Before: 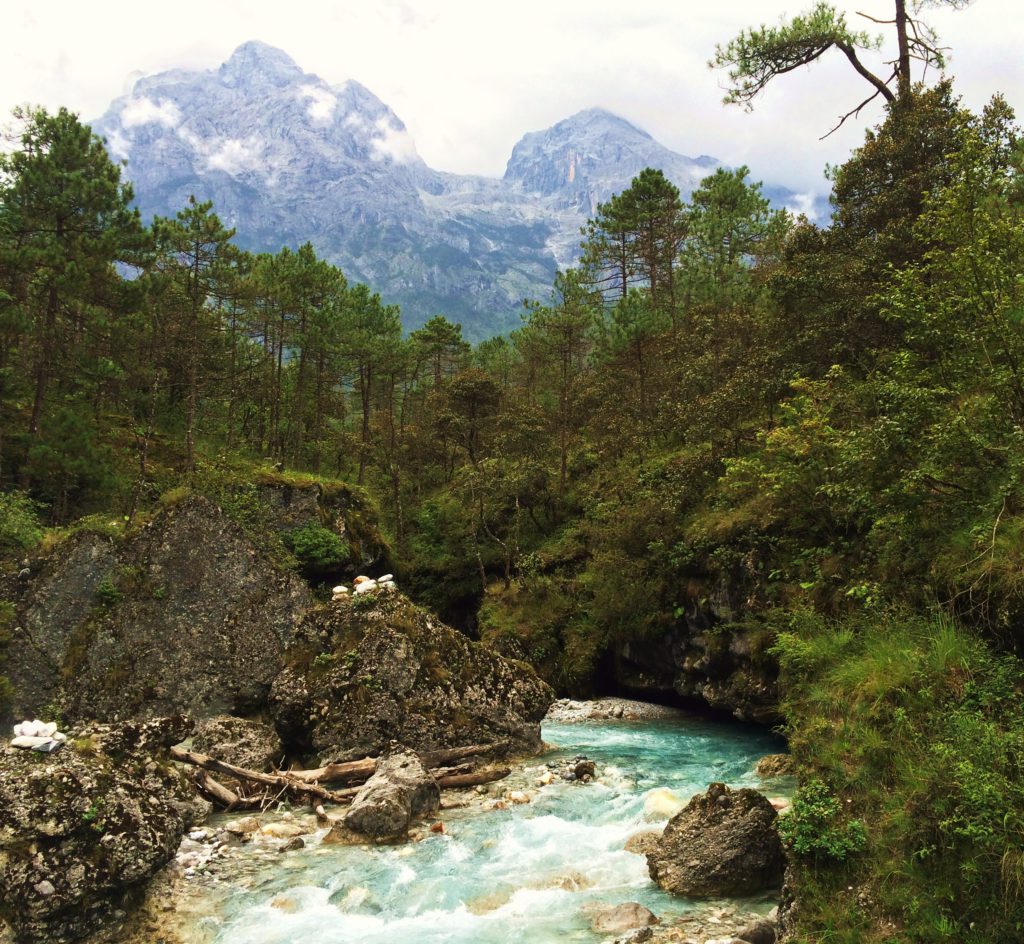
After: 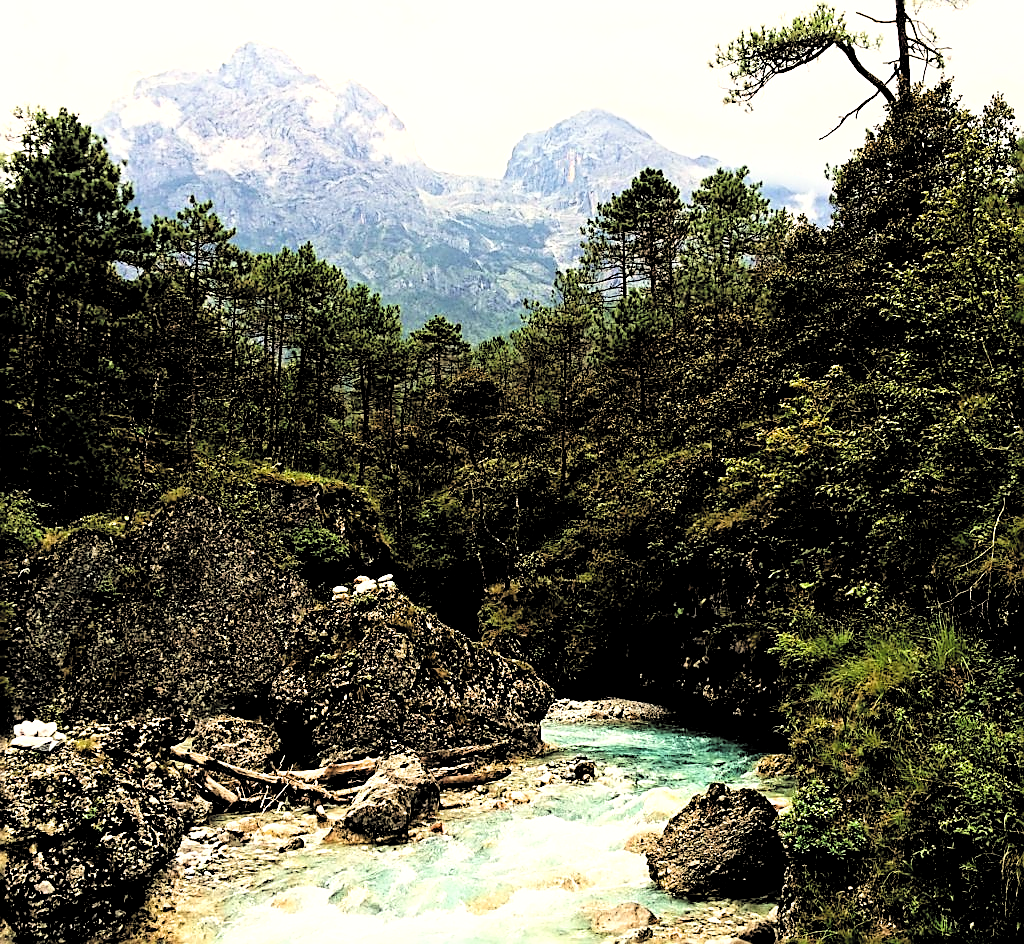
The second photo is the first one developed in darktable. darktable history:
sharpen: radius 1.685, amount 1.294
filmic rgb: middle gray luminance 13.55%, black relative exposure -1.97 EV, white relative exposure 3.1 EV, threshold 6 EV, target black luminance 0%, hardness 1.79, latitude 59.23%, contrast 1.728, highlights saturation mix 5%, shadows ↔ highlights balance -37.52%, add noise in highlights 0, color science v3 (2019), use custom middle-gray values true, iterations of high-quality reconstruction 0, contrast in highlights soft, enable highlight reconstruction true
white balance: red 1.045, blue 0.932
